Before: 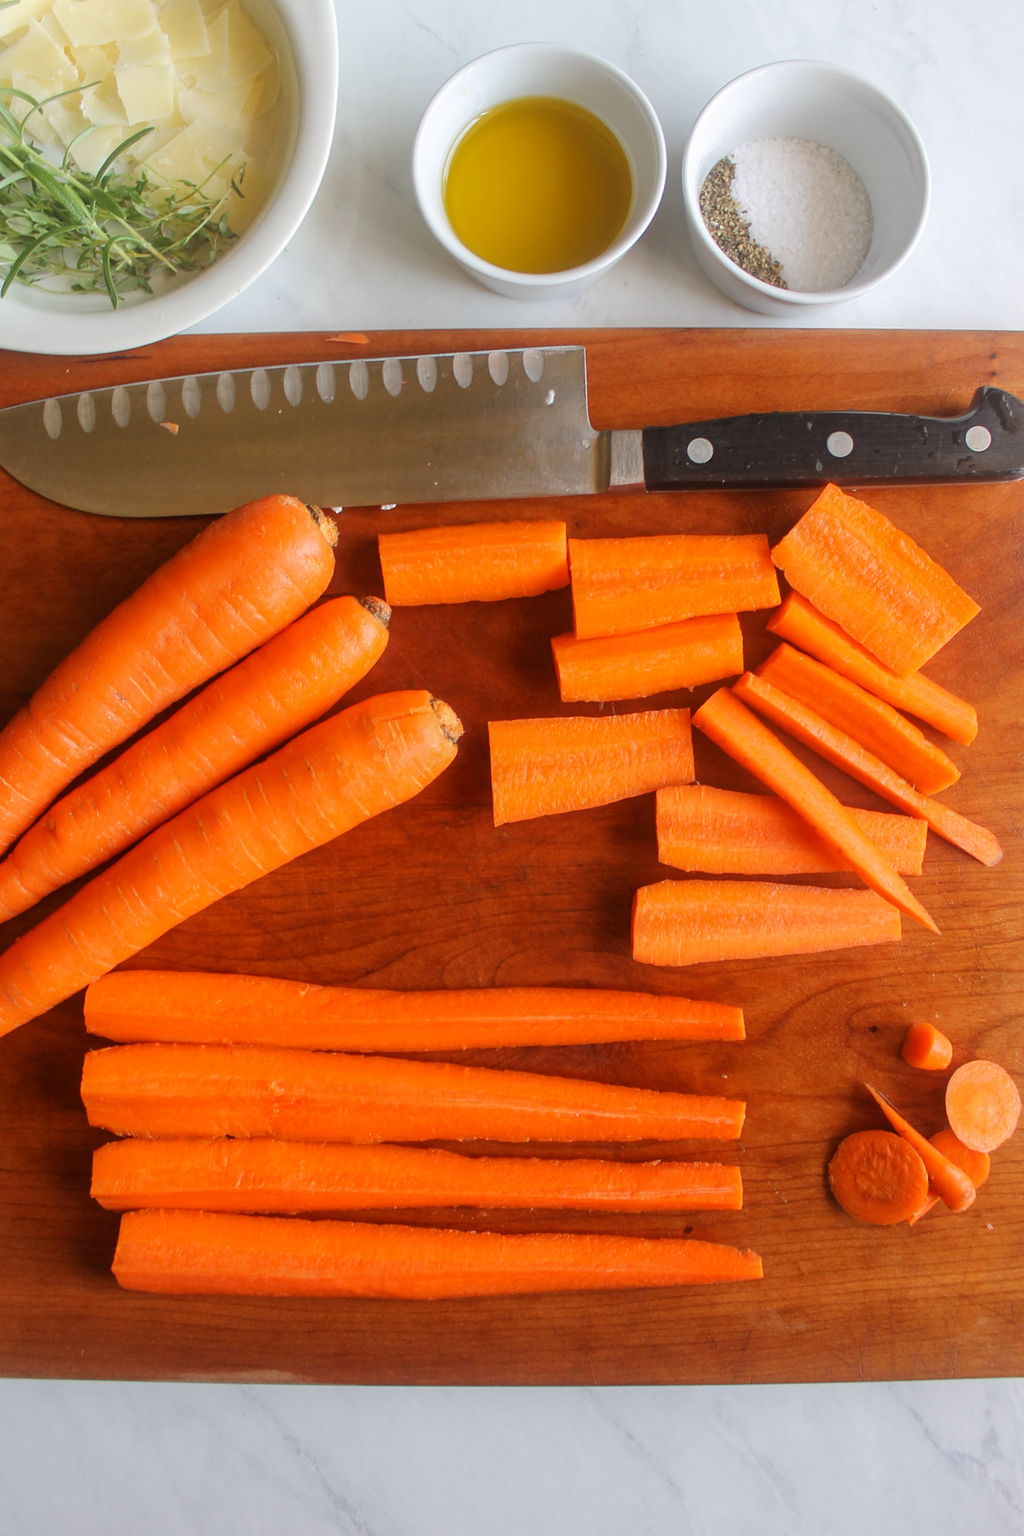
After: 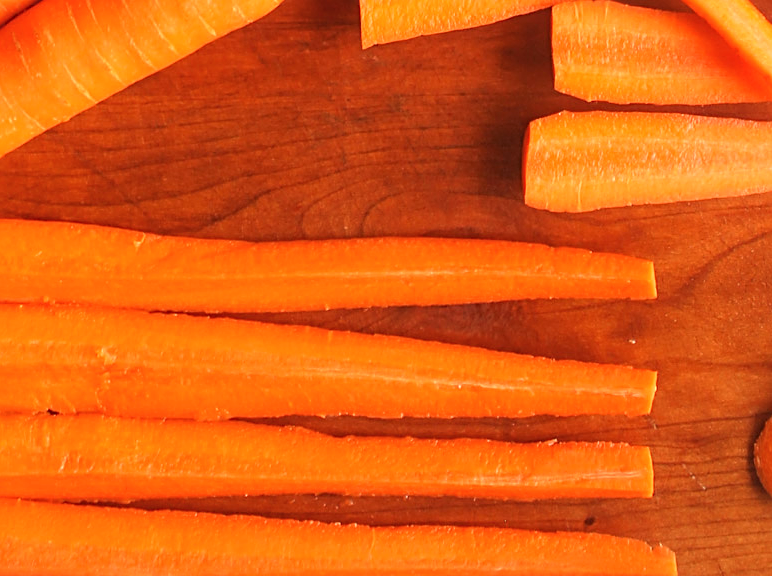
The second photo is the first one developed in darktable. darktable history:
sharpen: on, module defaults
exposure: black level correction -0.002, exposure 0.54 EV, compensate highlight preservation false
crop: left 18.091%, top 51.13%, right 17.525%, bottom 16.85%
